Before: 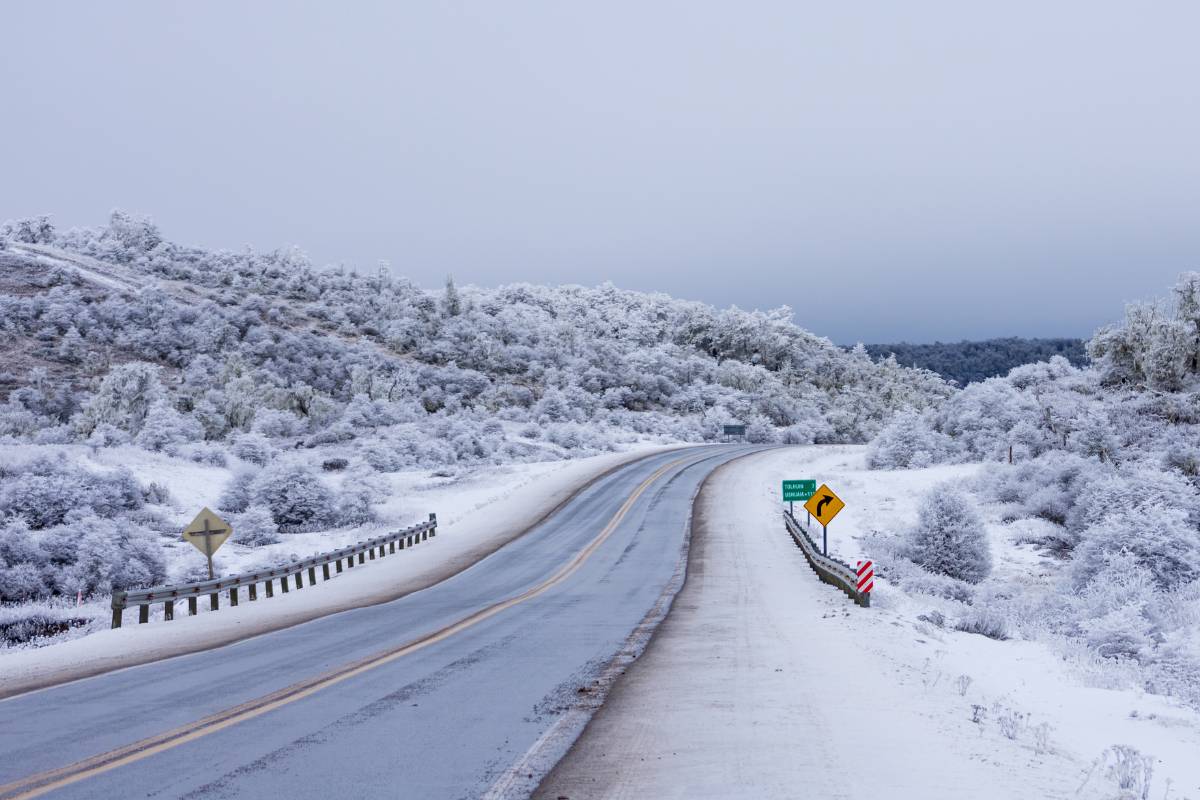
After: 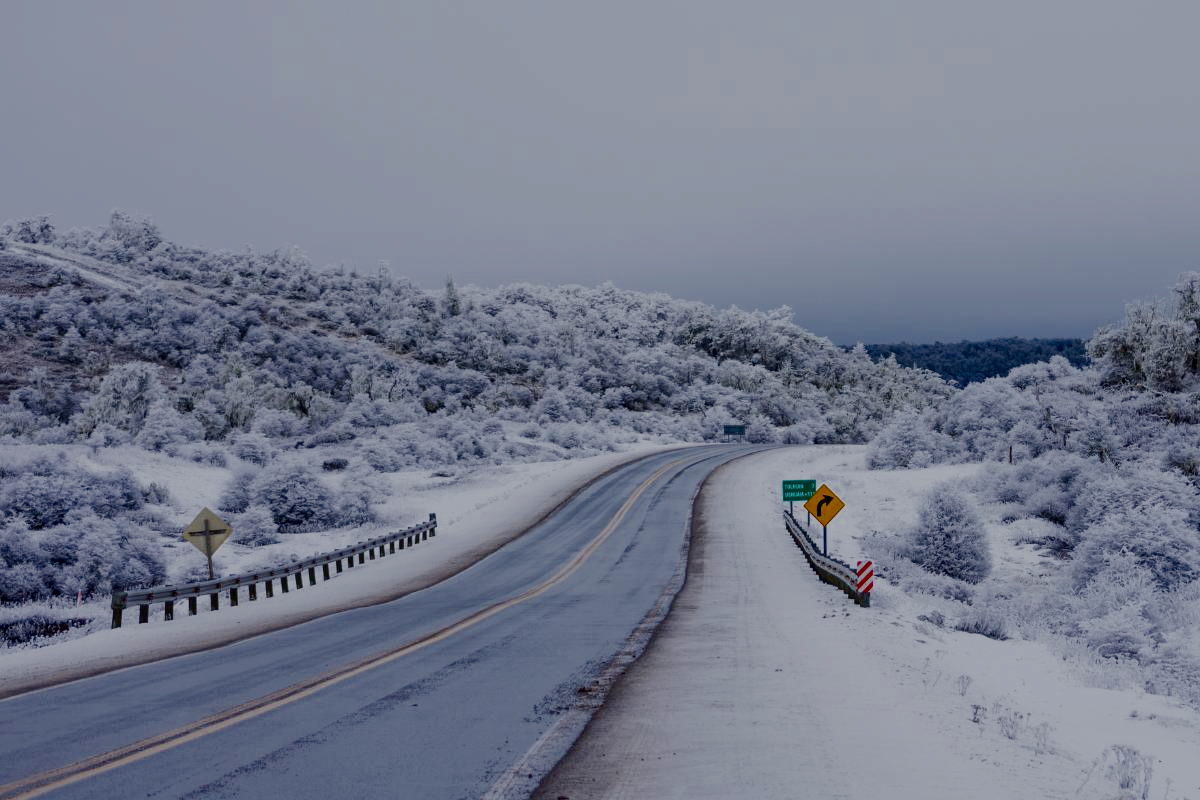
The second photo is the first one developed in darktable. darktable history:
filmic rgb: black relative exposure -6.82 EV, white relative exposure 5.89 EV, hardness 2.71
contrast brightness saturation: brightness -0.52
exposure: exposure 0.6 EV, compensate highlight preservation false
